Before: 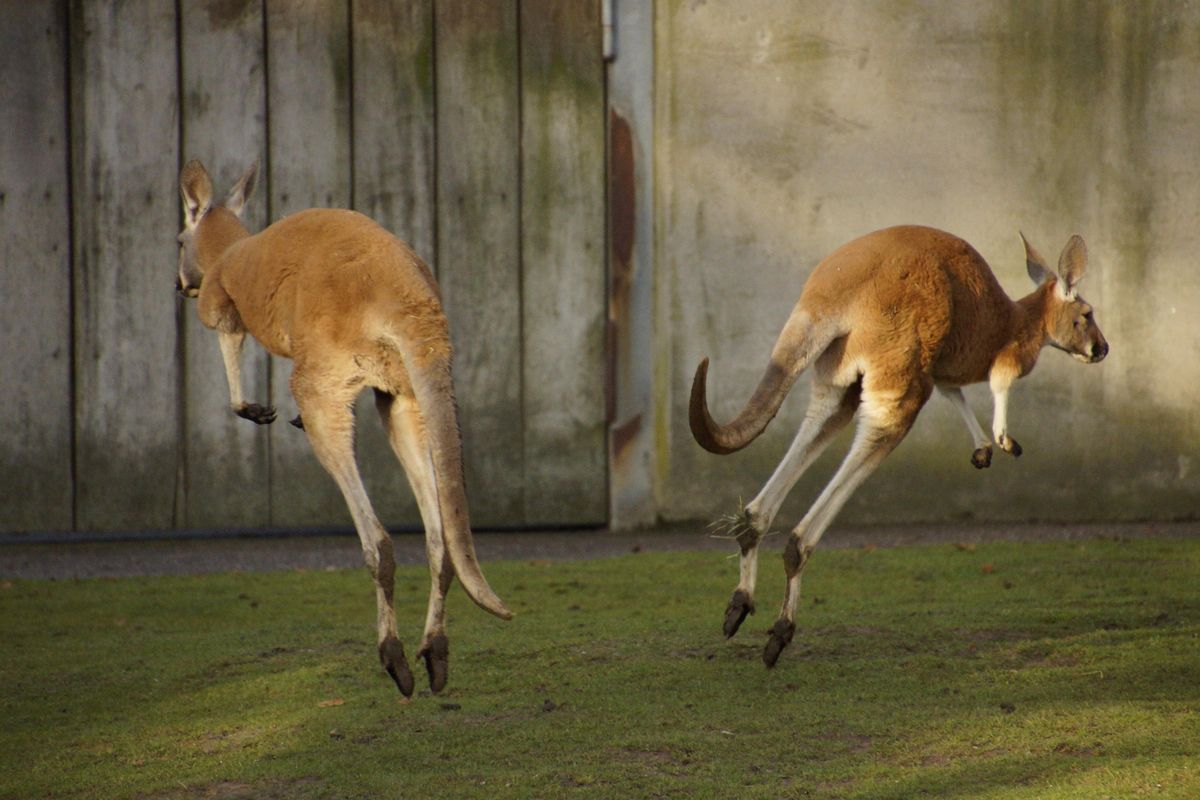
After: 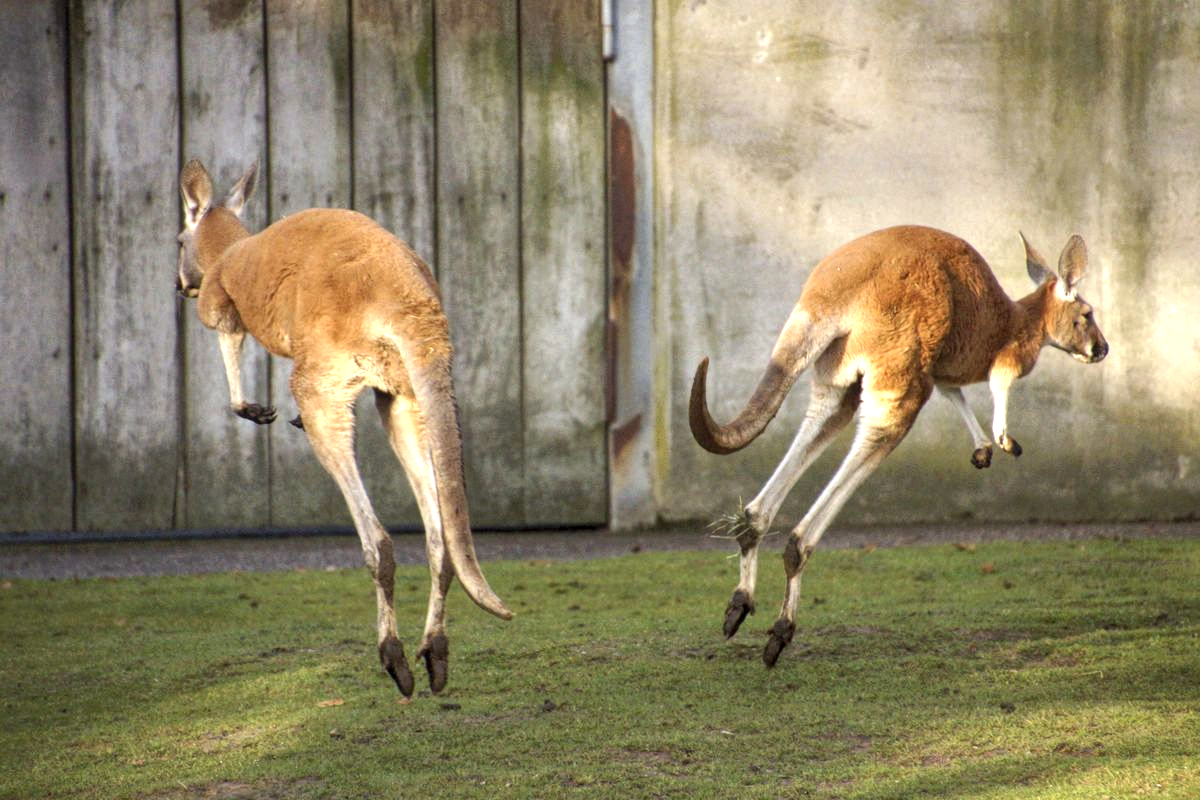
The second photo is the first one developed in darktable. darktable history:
exposure: exposure 1 EV, compensate highlight preservation false
local contrast: highlights 99%, shadows 86%, detail 160%, midtone range 0.2
color calibration: illuminant as shot in camera, x 0.358, y 0.373, temperature 4628.91 K
